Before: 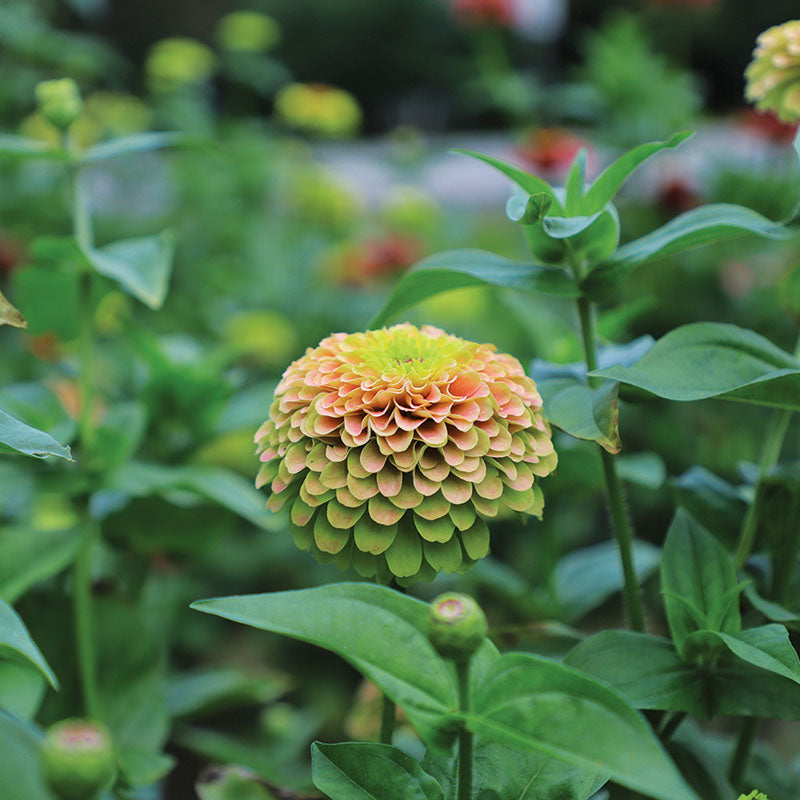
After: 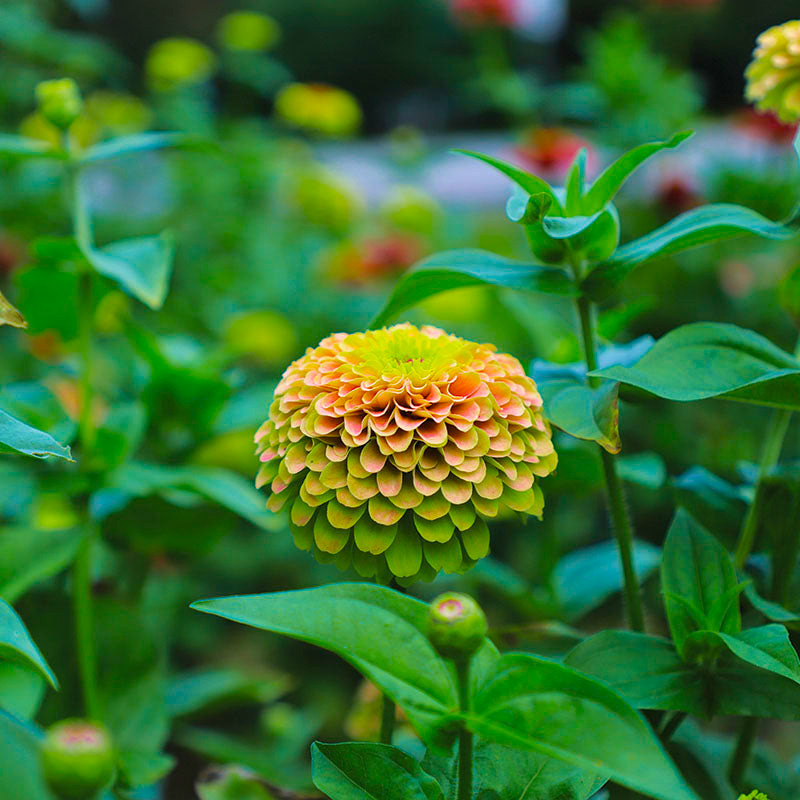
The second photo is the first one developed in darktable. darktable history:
shadows and highlights: shadows 0, highlights 40
velvia: on, module defaults
color balance rgb: linear chroma grading › global chroma 15%, perceptual saturation grading › global saturation 30%
